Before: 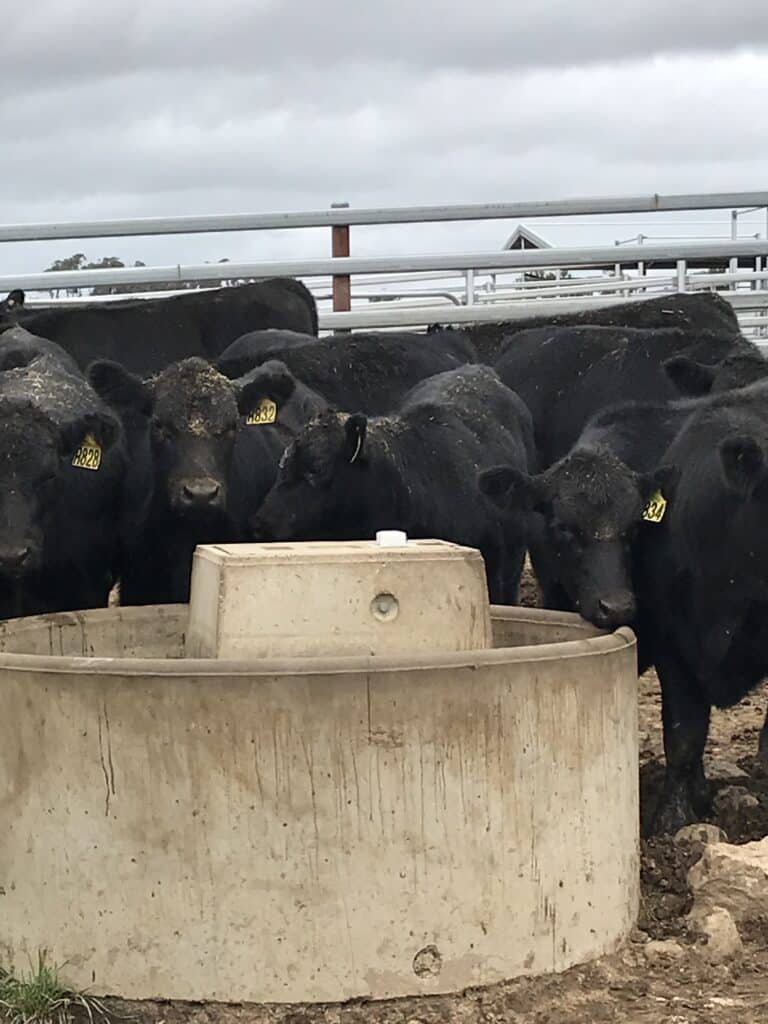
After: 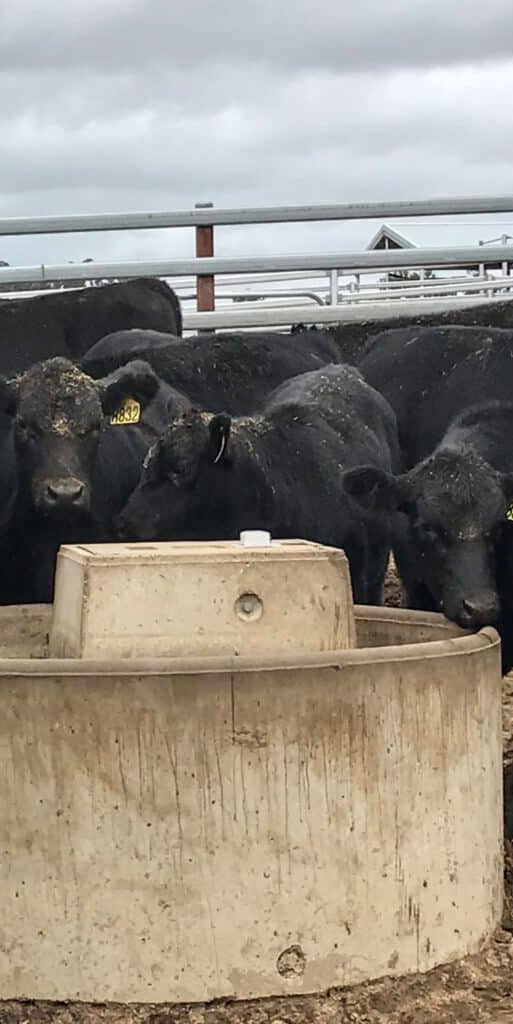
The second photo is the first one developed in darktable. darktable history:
local contrast: on, module defaults
crop and rotate: left 17.732%, right 15.423%
